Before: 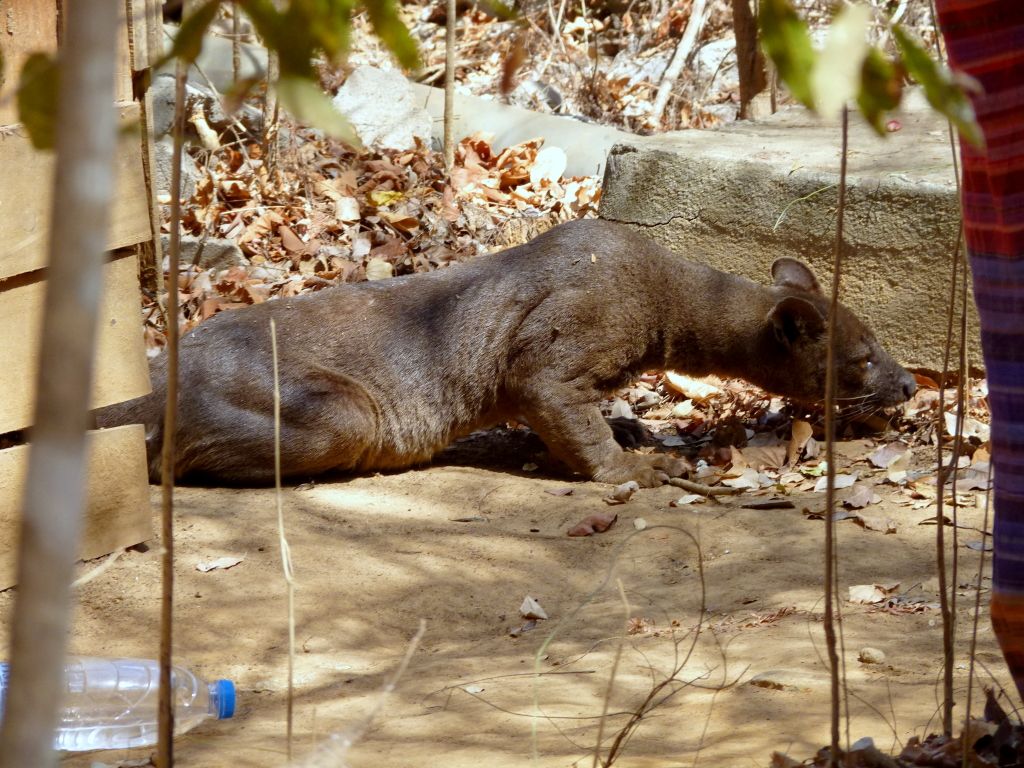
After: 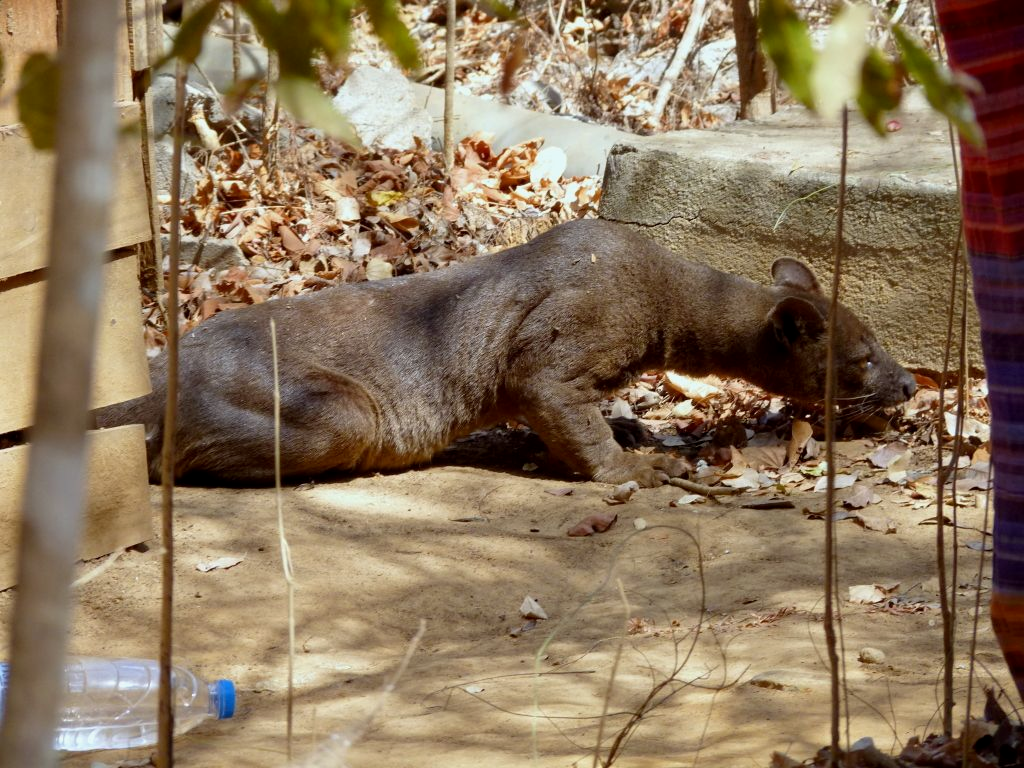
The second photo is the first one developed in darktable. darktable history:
exposure: black level correction 0.002, exposure -0.096 EV, compensate exposure bias true, compensate highlight preservation false
